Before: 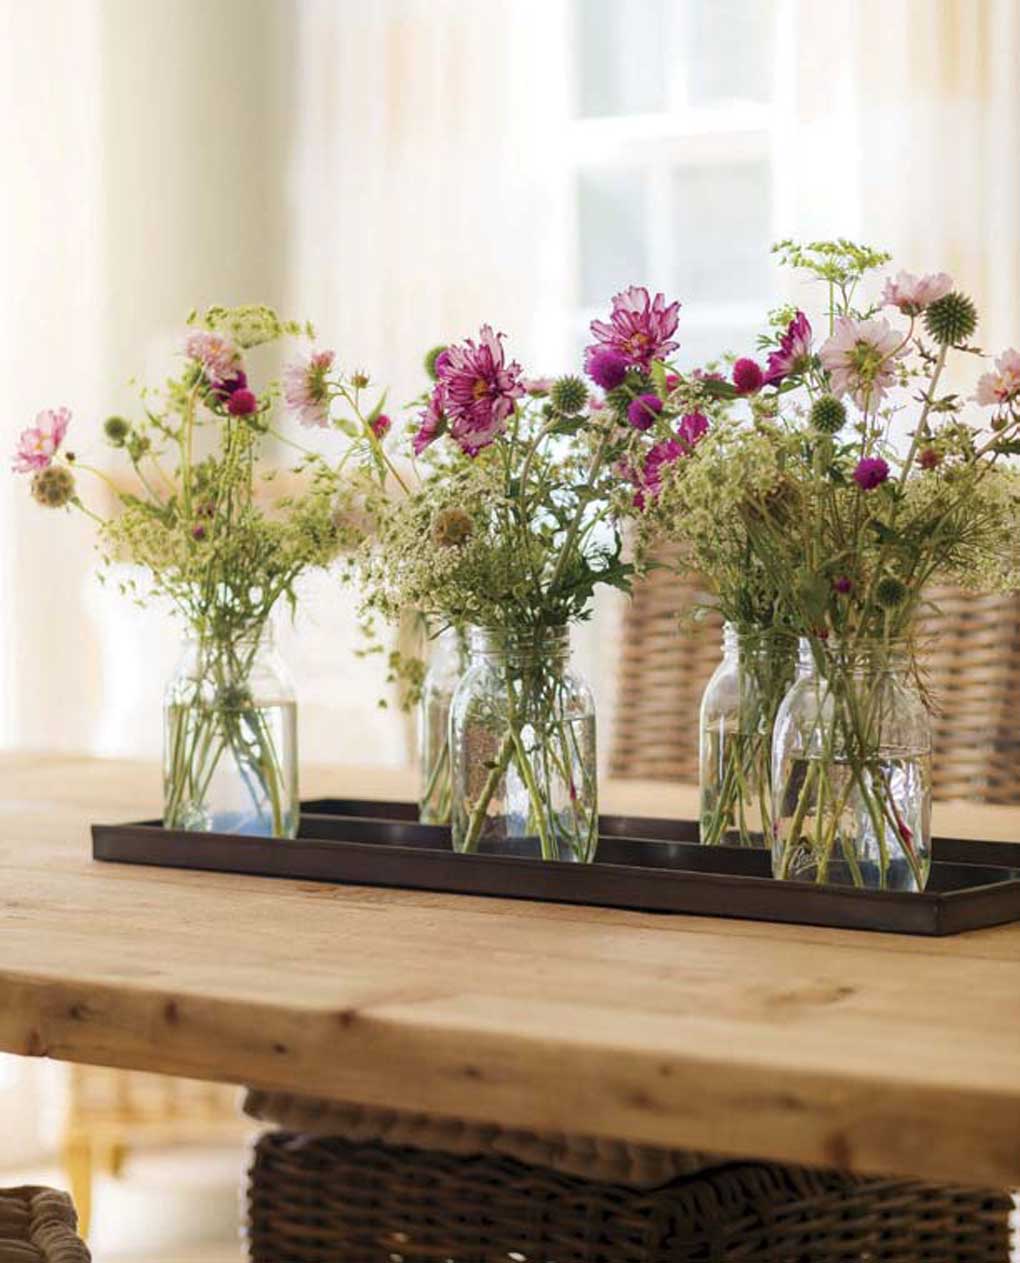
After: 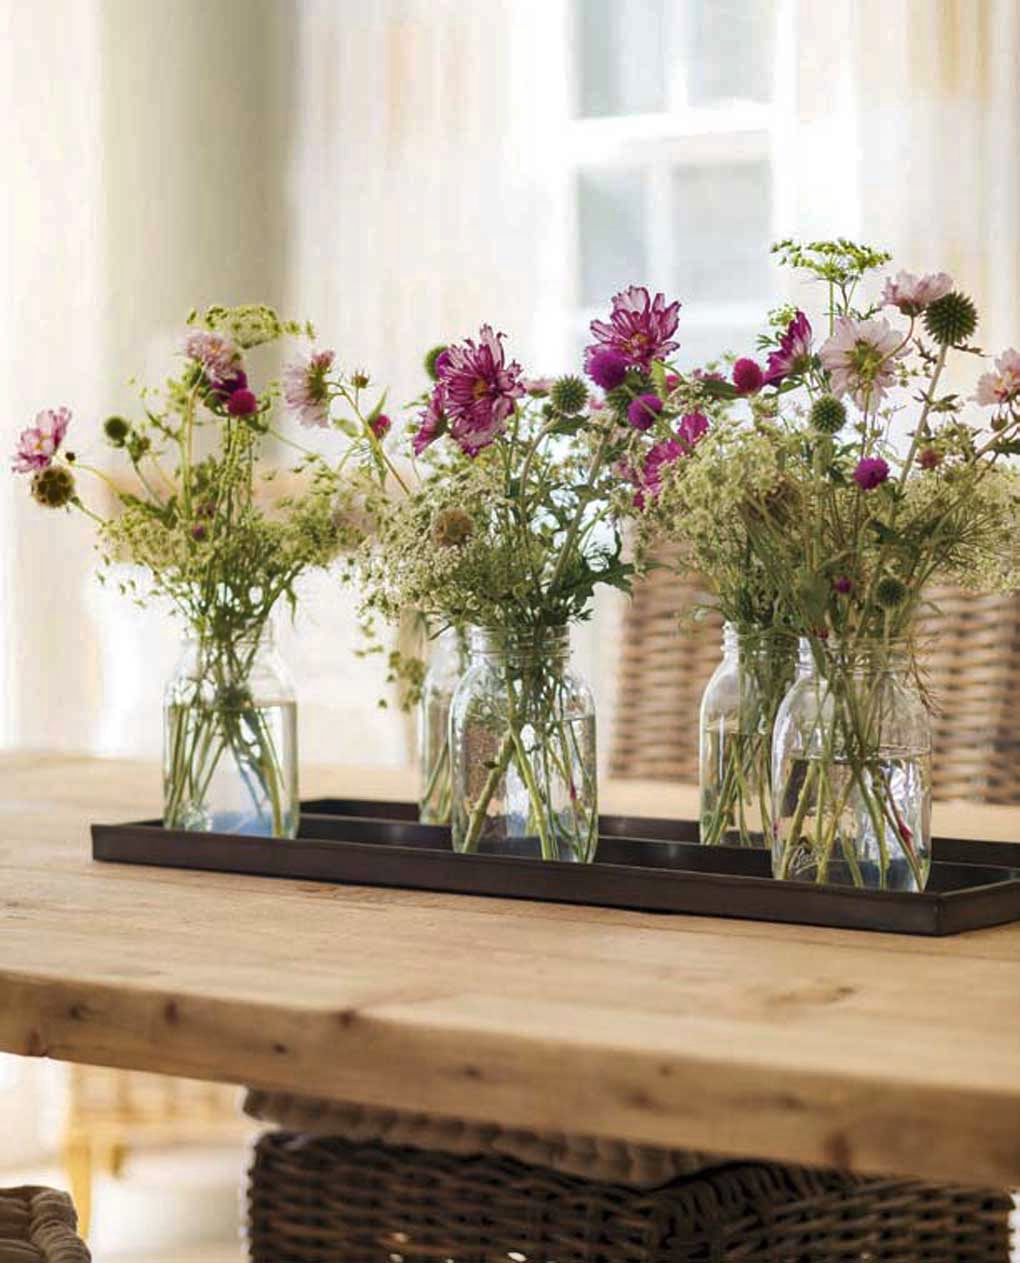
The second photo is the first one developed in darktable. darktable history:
shadows and highlights: low approximation 0.01, soften with gaussian
color zones: curves: ch0 [(0, 0.558) (0.143, 0.559) (0.286, 0.529) (0.429, 0.505) (0.571, 0.5) (0.714, 0.5) (0.857, 0.5) (1, 0.558)]; ch1 [(0, 0.469) (0.01, 0.469) (0.12, 0.446) (0.248, 0.469) (0.5, 0.5) (0.748, 0.5) (0.99, 0.469) (1, 0.469)]
